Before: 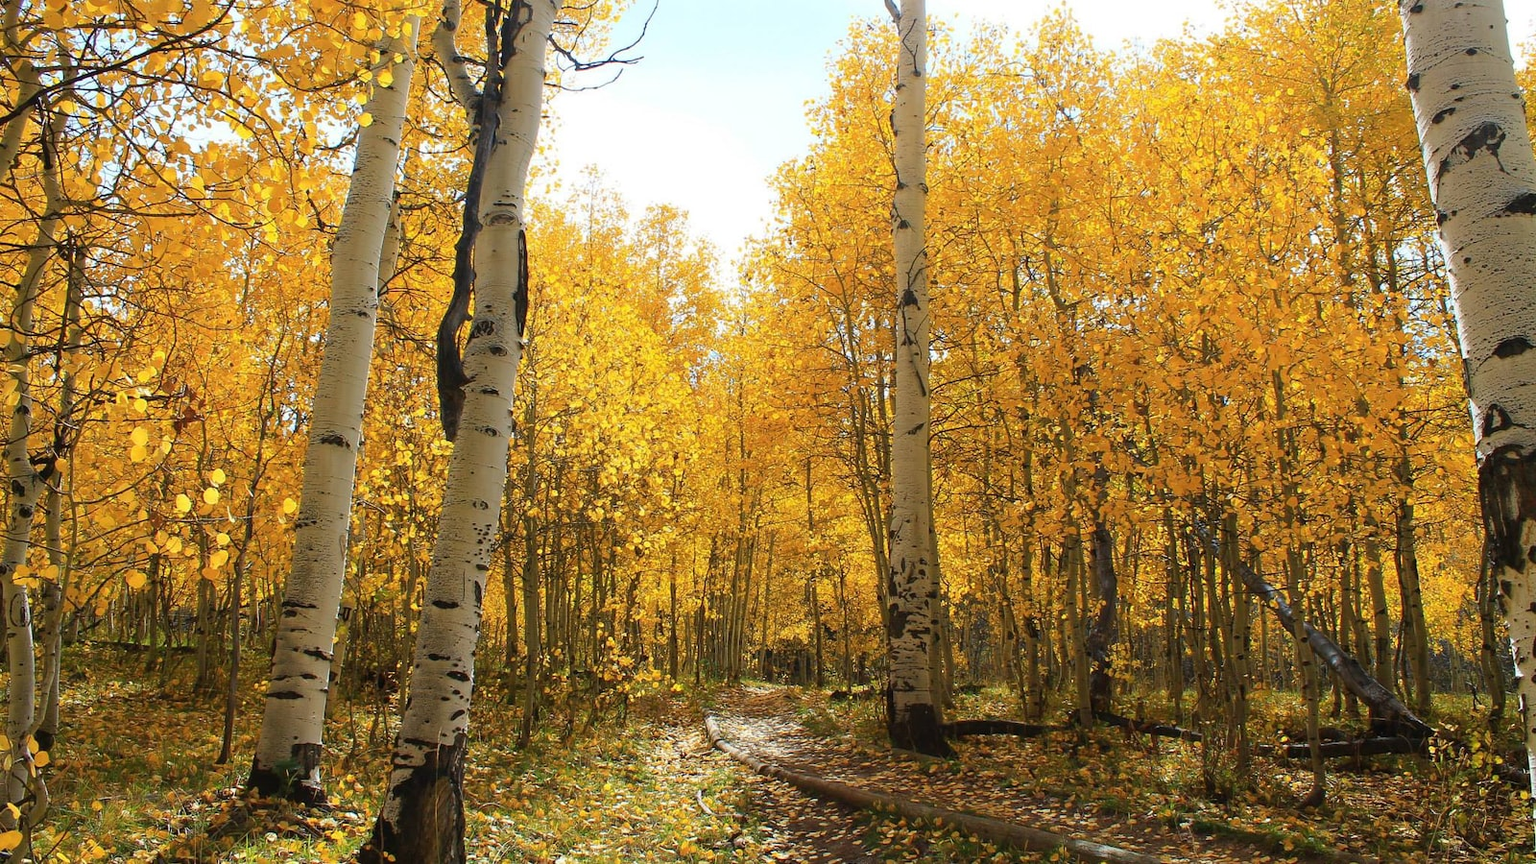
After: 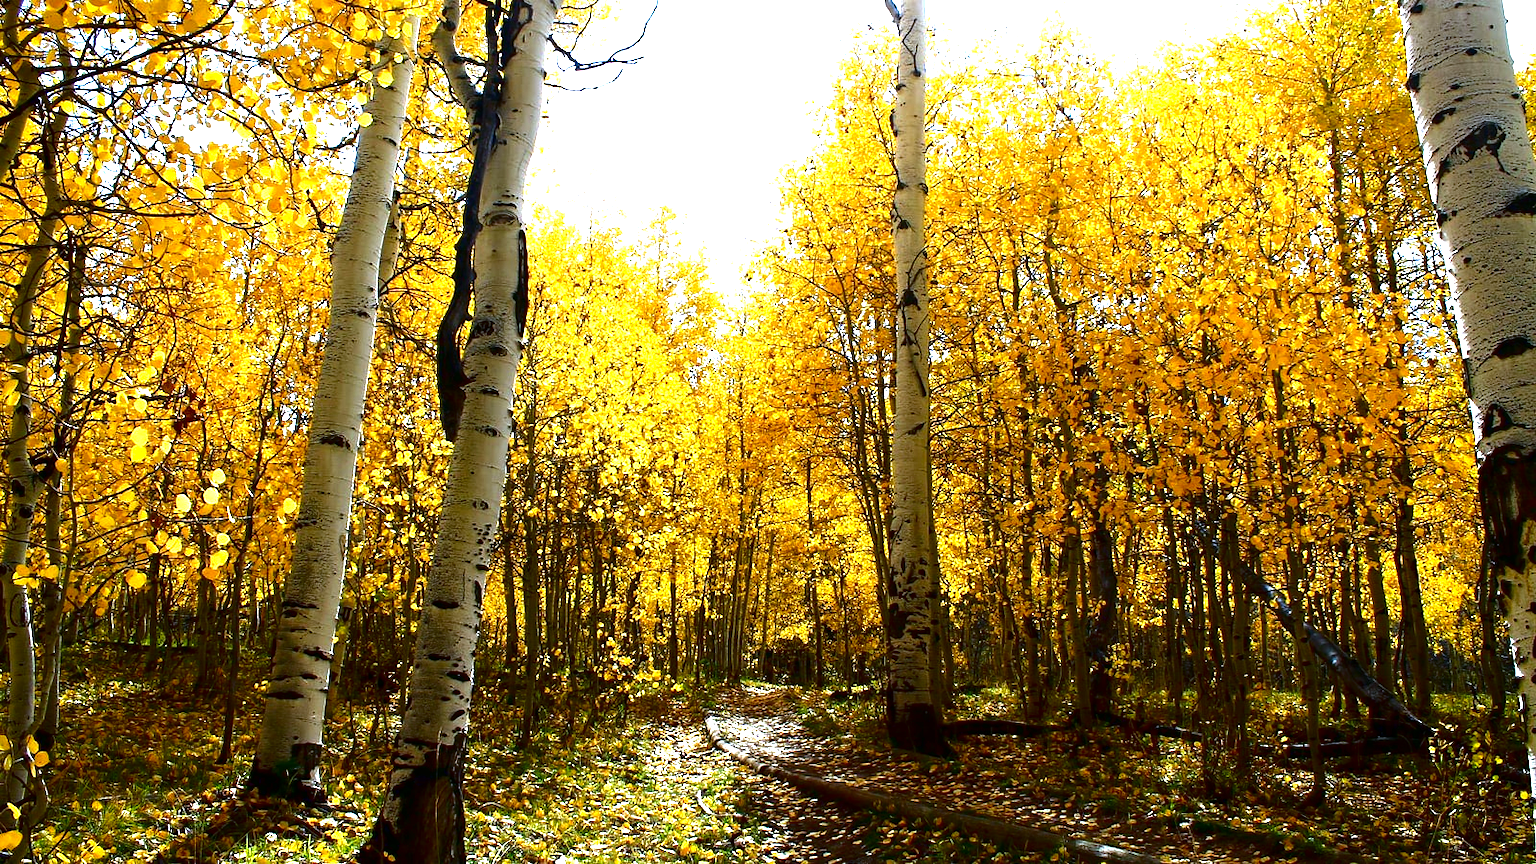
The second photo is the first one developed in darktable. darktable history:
exposure: black level correction 0.001, exposure 1.129 EV, compensate exposure bias true, compensate highlight preservation false
contrast brightness saturation: contrast 0.09, brightness -0.59, saturation 0.17
white balance: red 0.931, blue 1.11
vignetting: brightness -0.233, saturation 0.141
